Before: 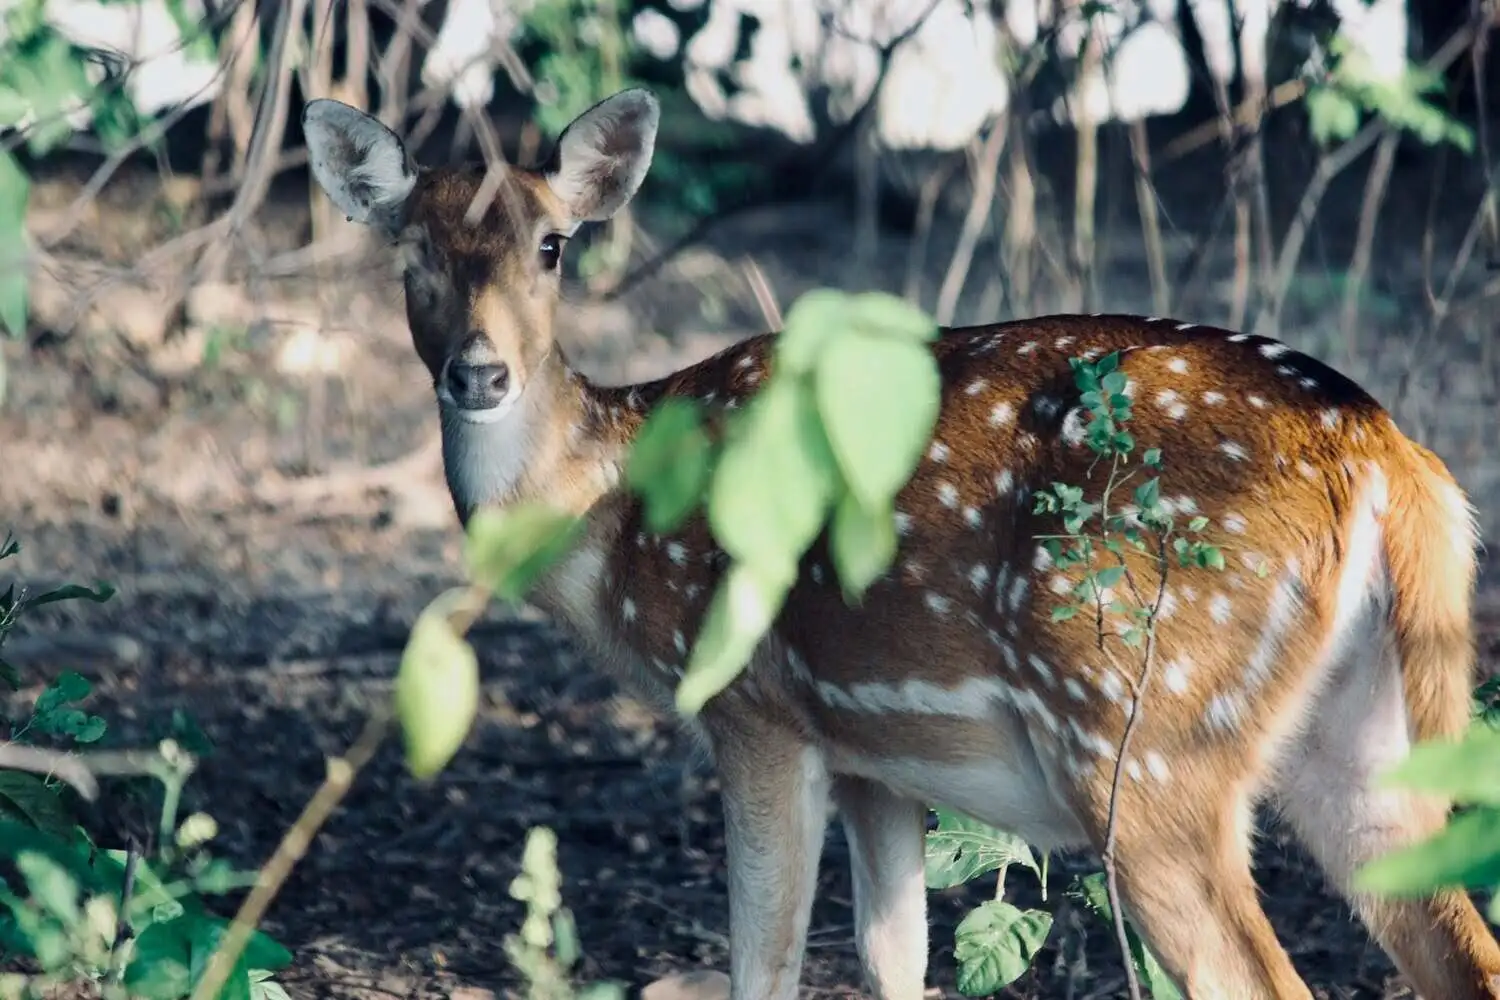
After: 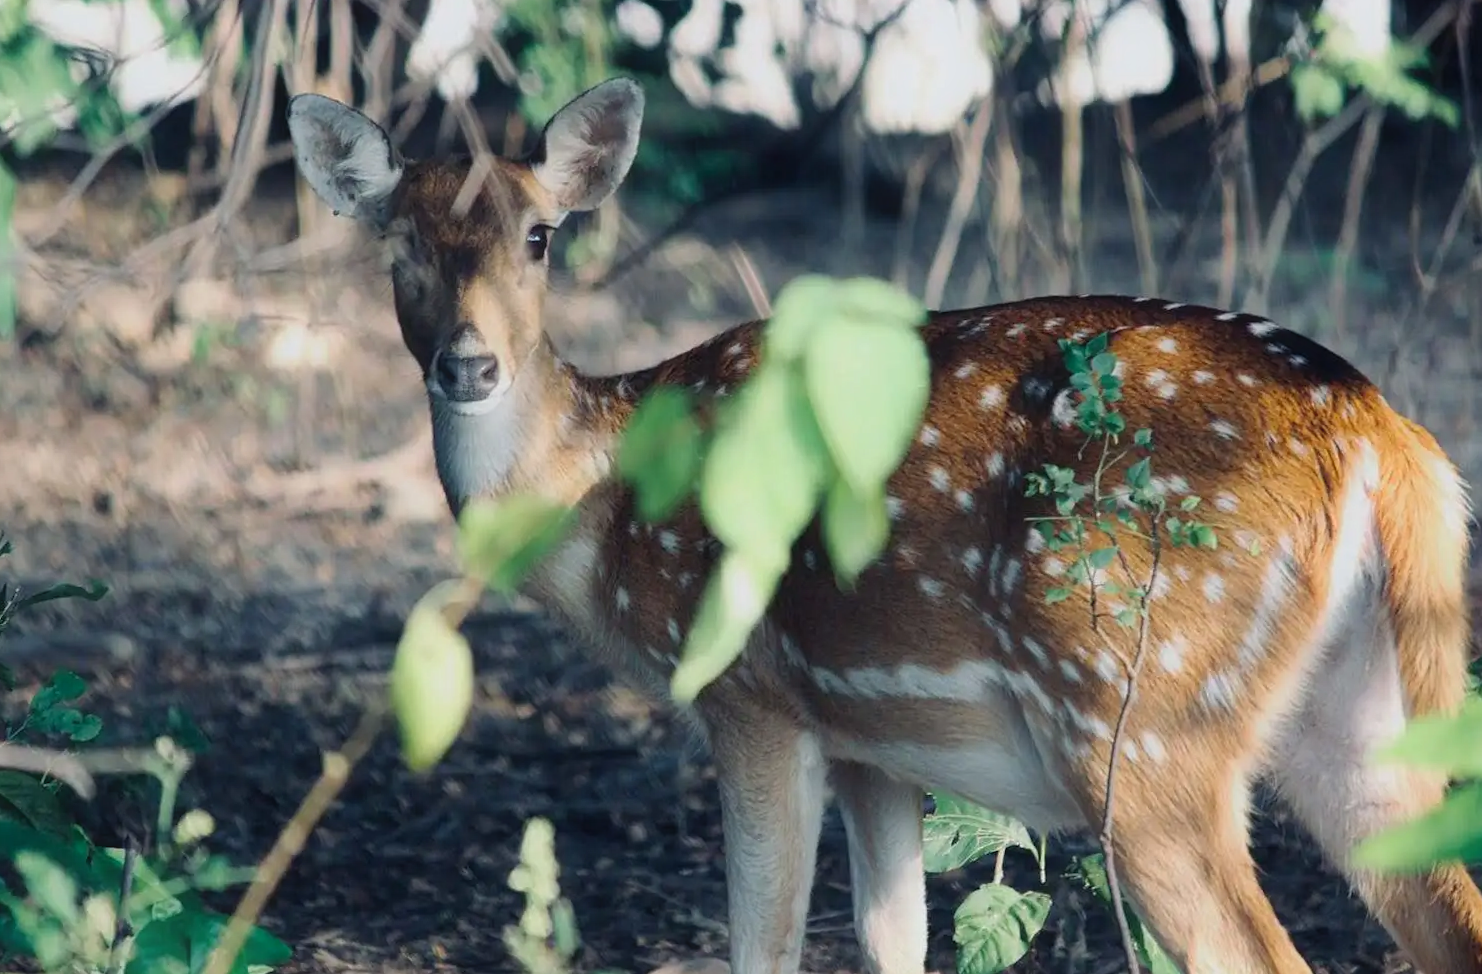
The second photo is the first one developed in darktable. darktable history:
base curve: curves: ch0 [(0, 0) (0.297, 0.298) (1, 1)], preserve colors none
rotate and perspective: rotation -1°, crop left 0.011, crop right 0.989, crop top 0.025, crop bottom 0.975
contrast equalizer: y [[0.5, 0.496, 0.435, 0.435, 0.496, 0.5], [0.5 ×6], [0.5 ×6], [0 ×6], [0 ×6]]
